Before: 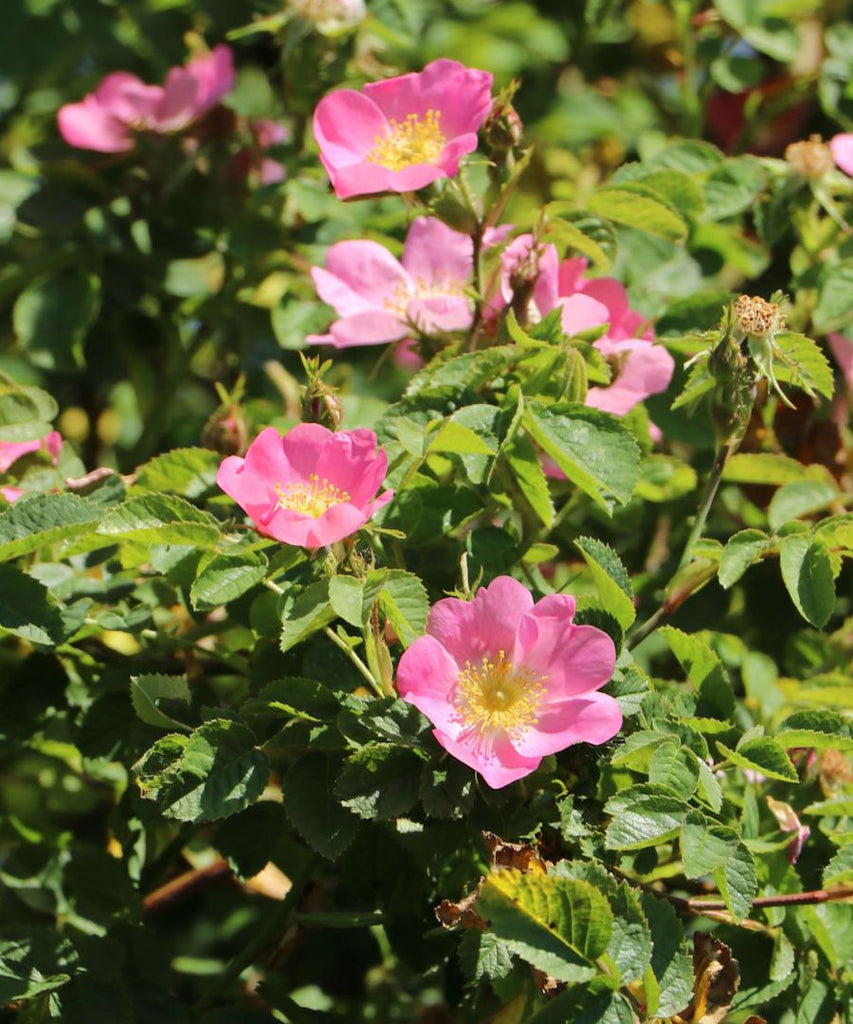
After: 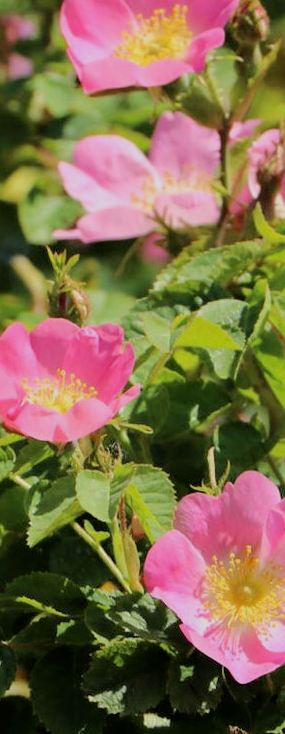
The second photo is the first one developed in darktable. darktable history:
crop and rotate: left 29.802%, top 10.328%, right 36.779%, bottom 17.903%
filmic rgb: middle gray luminance 18.26%, black relative exposure -8.94 EV, white relative exposure 3.7 EV, target black luminance 0%, hardness 4.82, latitude 68.04%, contrast 0.946, highlights saturation mix 20.92%, shadows ↔ highlights balance 21.87%, color science v6 (2022), iterations of high-quality reconstruction 0
